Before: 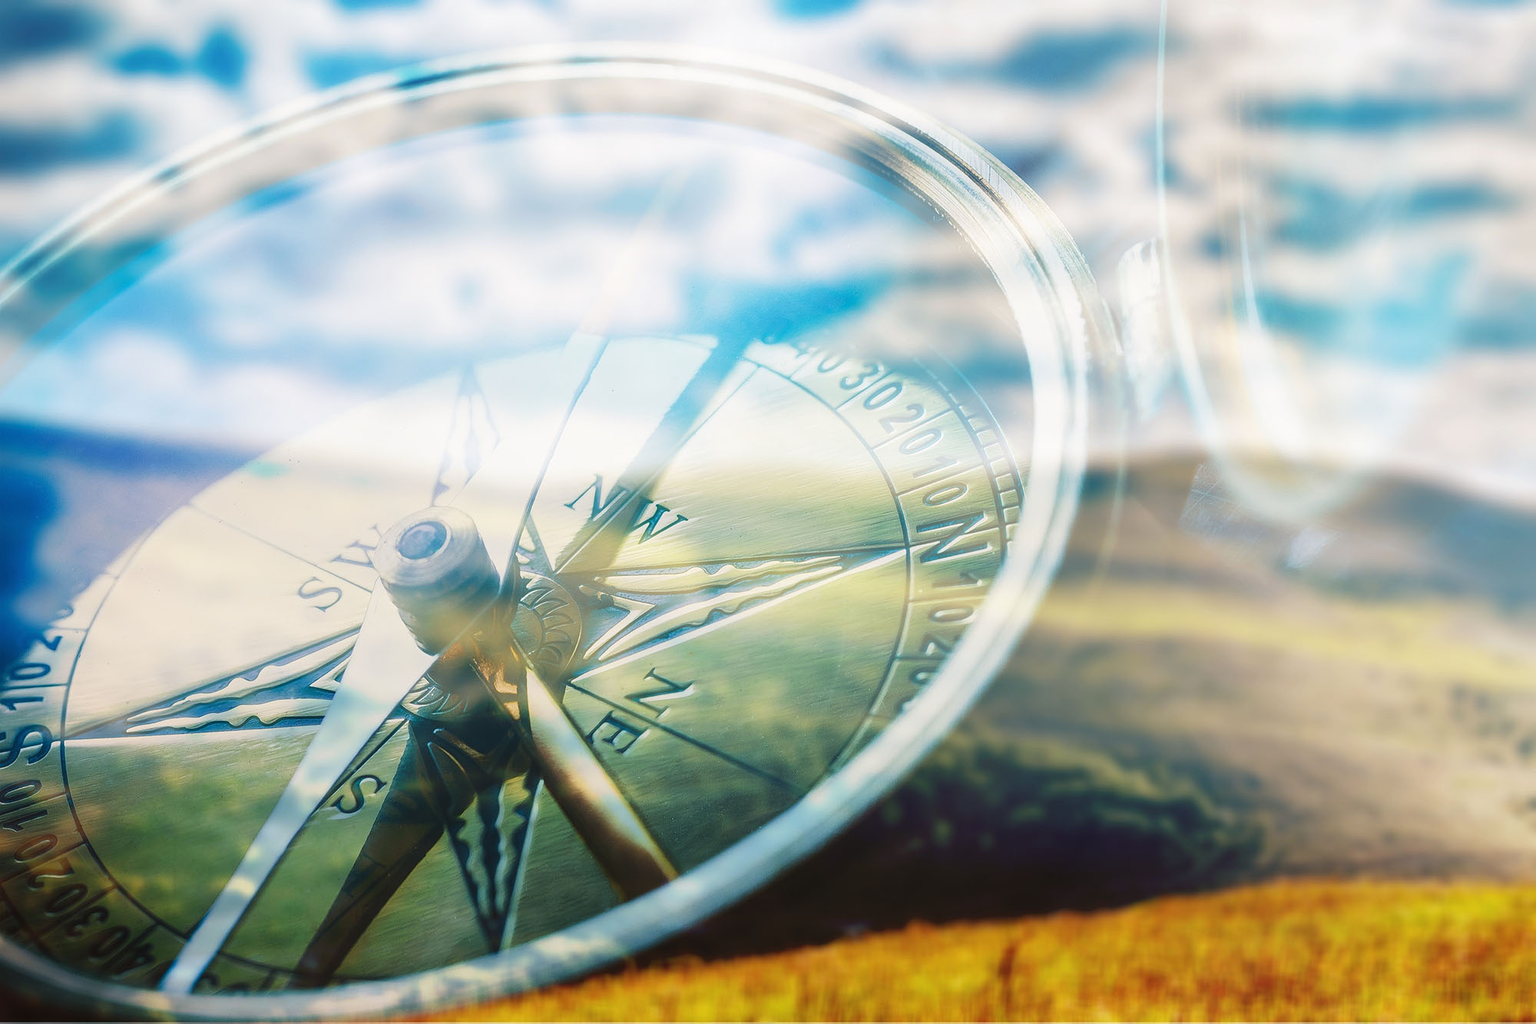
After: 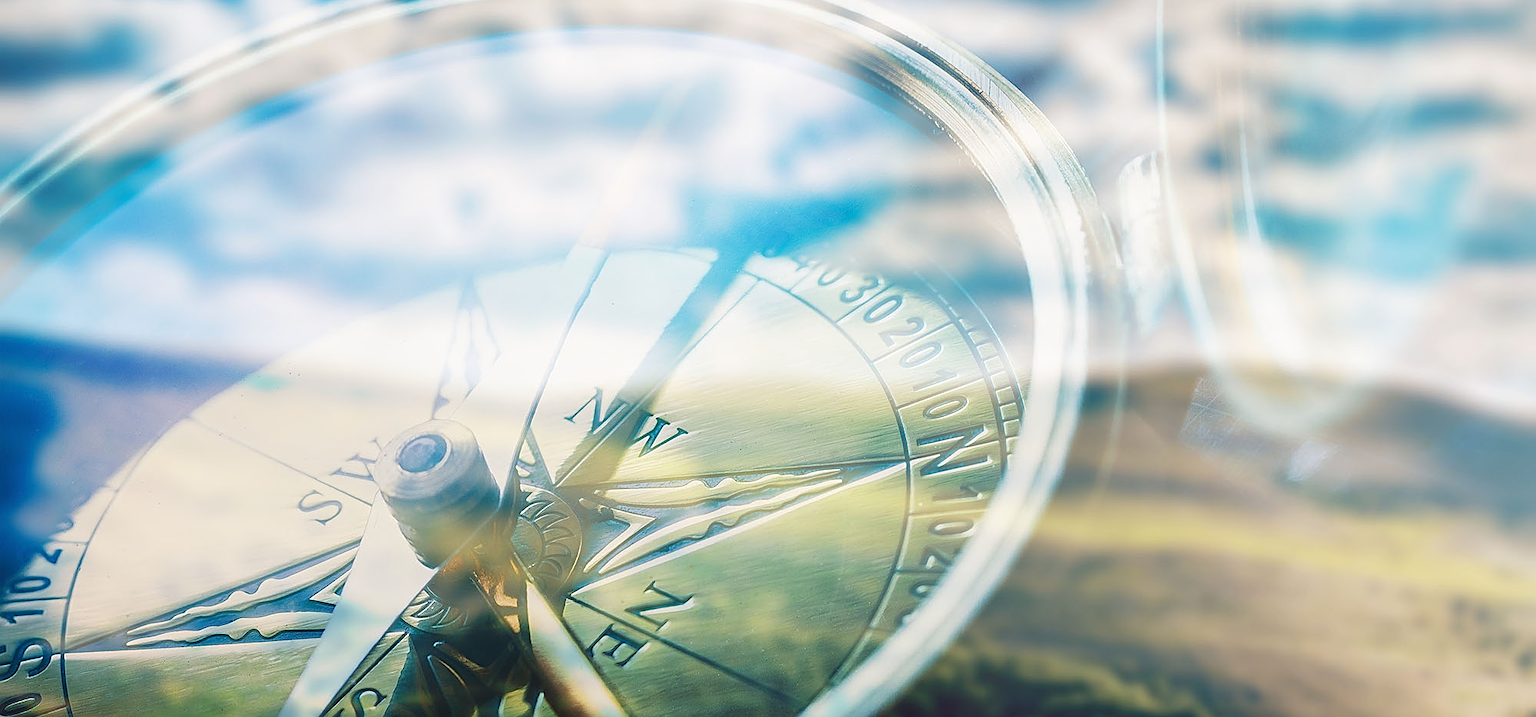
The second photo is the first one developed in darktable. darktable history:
sharpen: on, module defaults
crop and rotate: top 8.5%, bottom 21.383%
